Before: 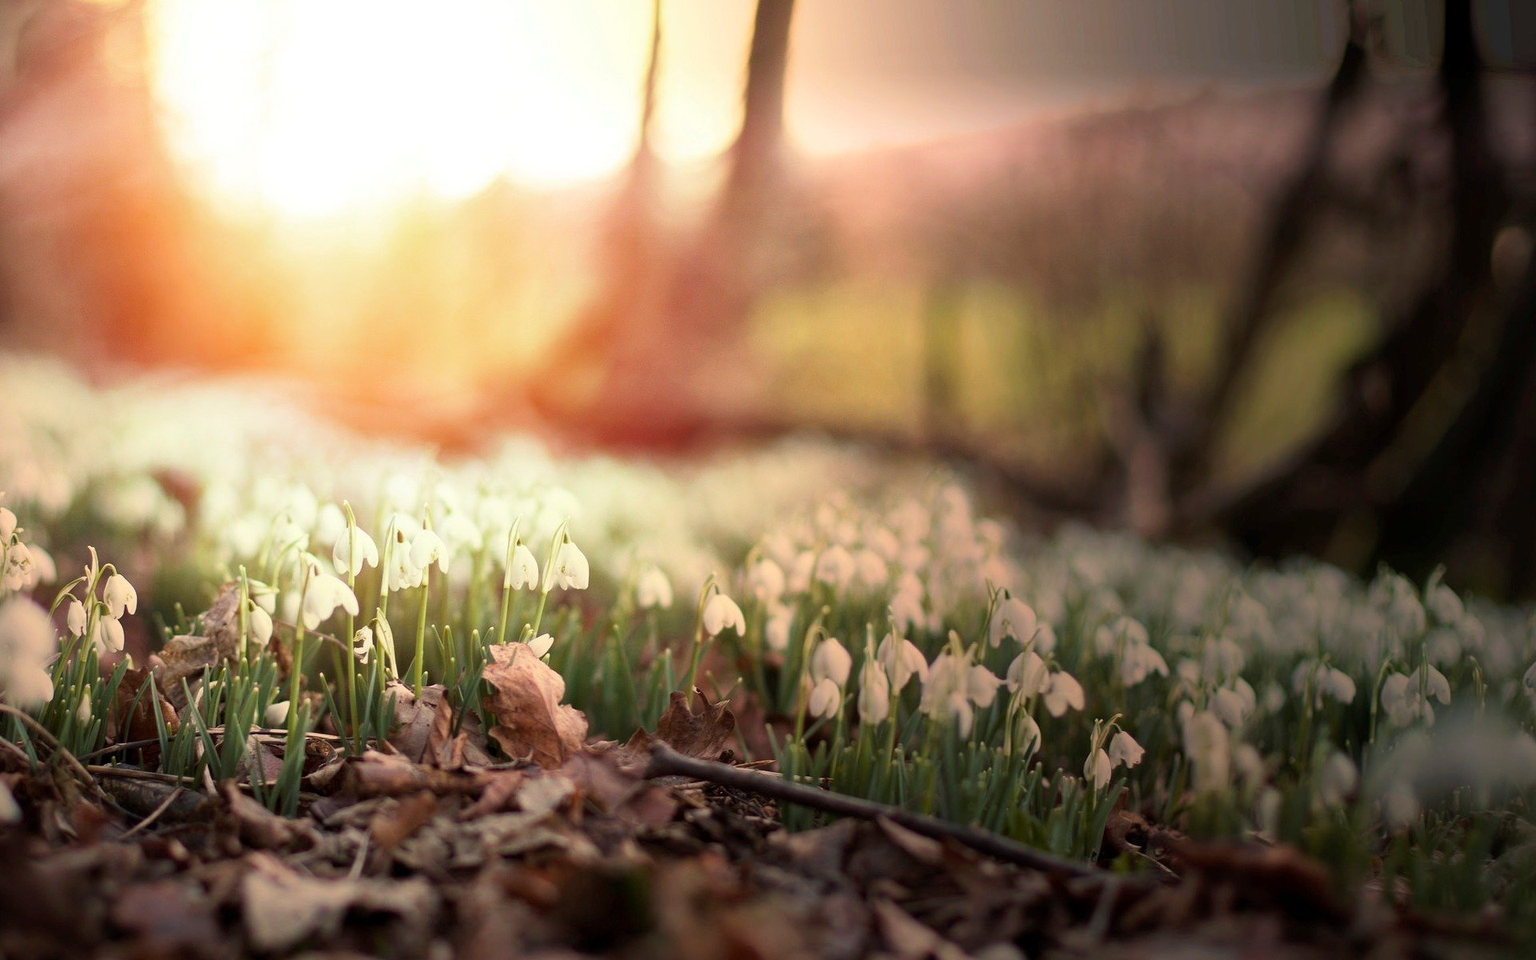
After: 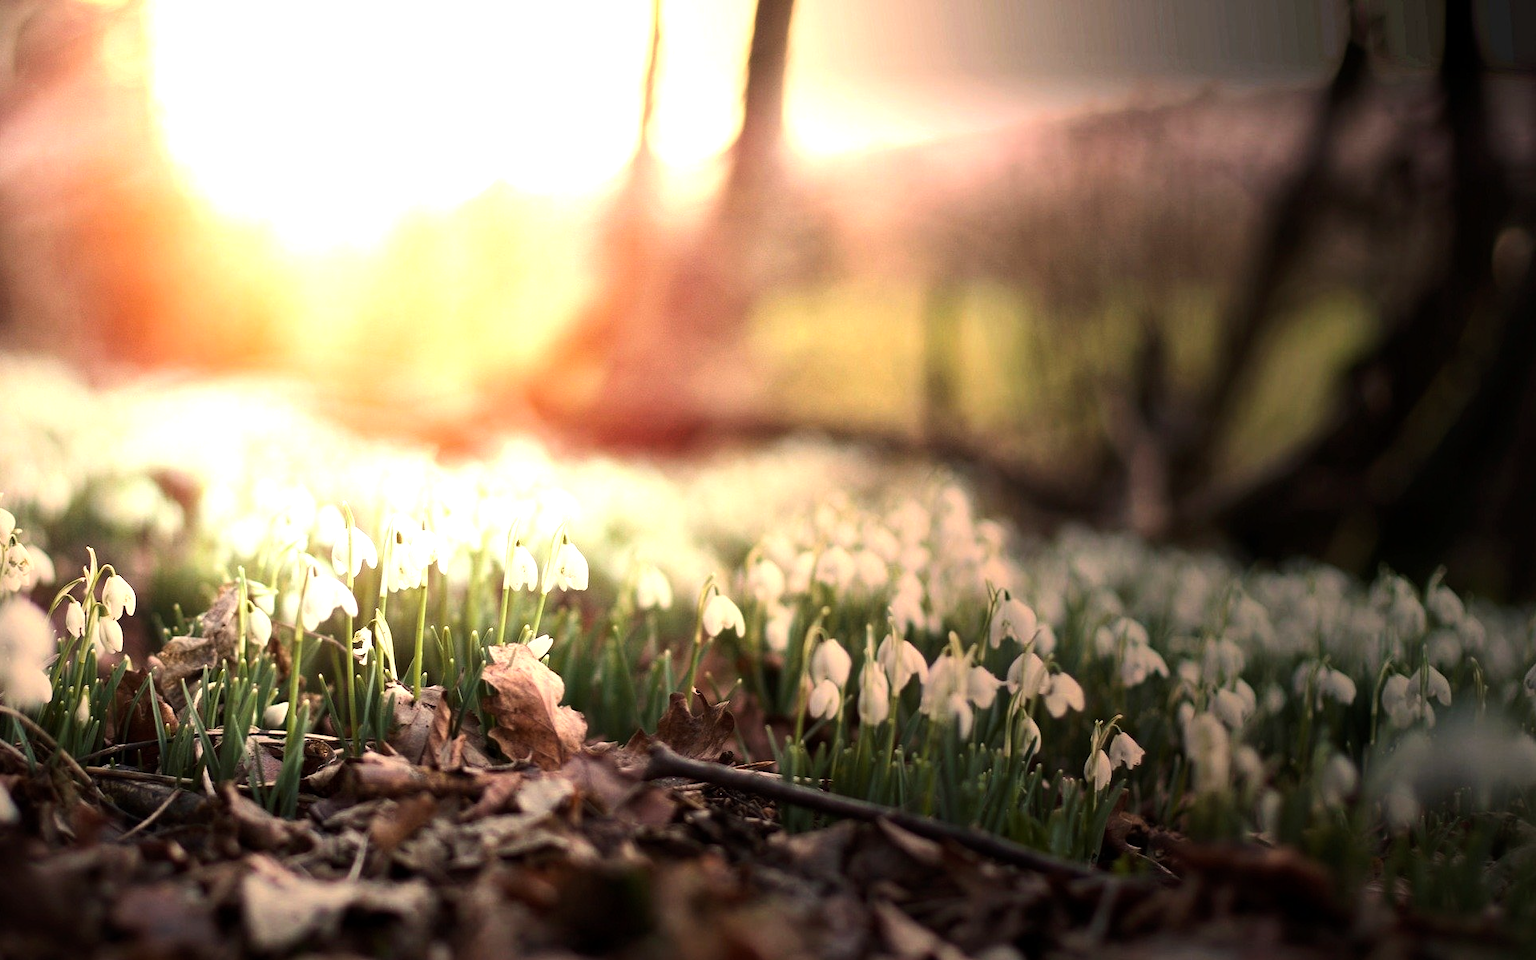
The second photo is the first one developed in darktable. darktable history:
tone equalizer: -8 EV -0.75 EV, -7 EV -0.7 EV, -6 EV -0.6 EV, -5 EV -0.4 EV, -3 EV 0.4 EV, -2 EV 0.6 EV, -1 EV 0.7 EV, +0 EV 0.75 EV, edges refinement/feathering 500, mask exposure compensation -1.57 EV, preserve details no
crop and rotate: left 0.126%
